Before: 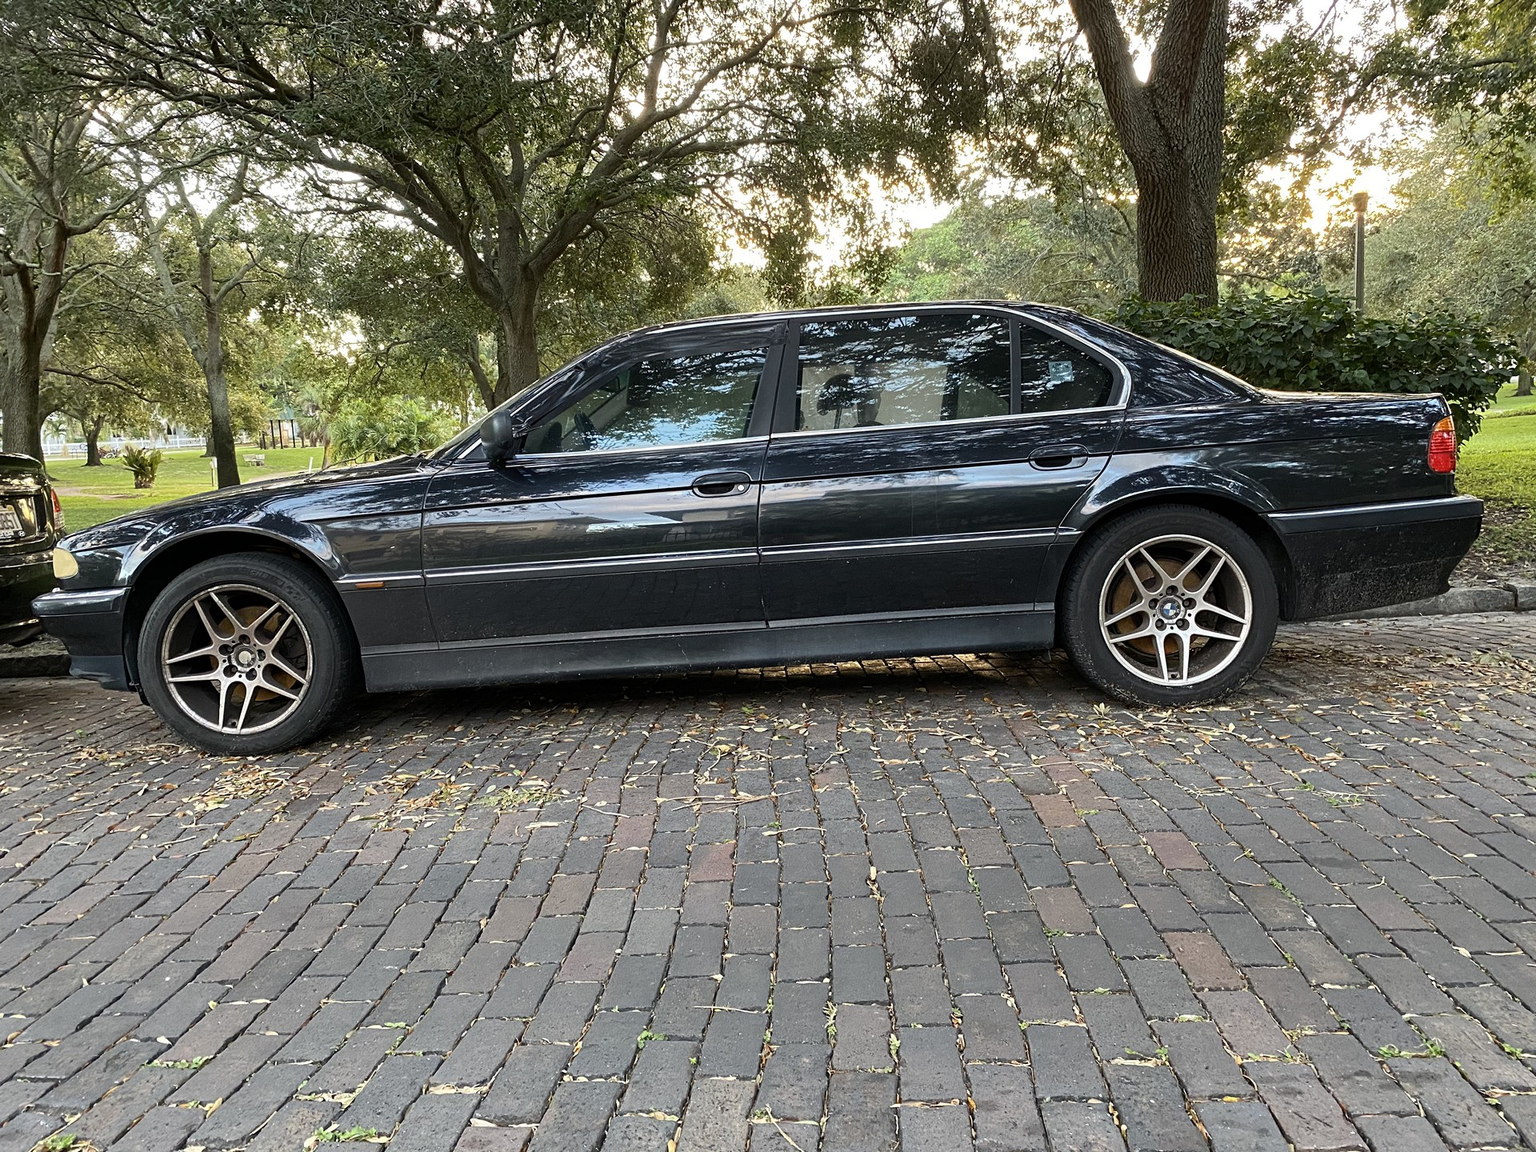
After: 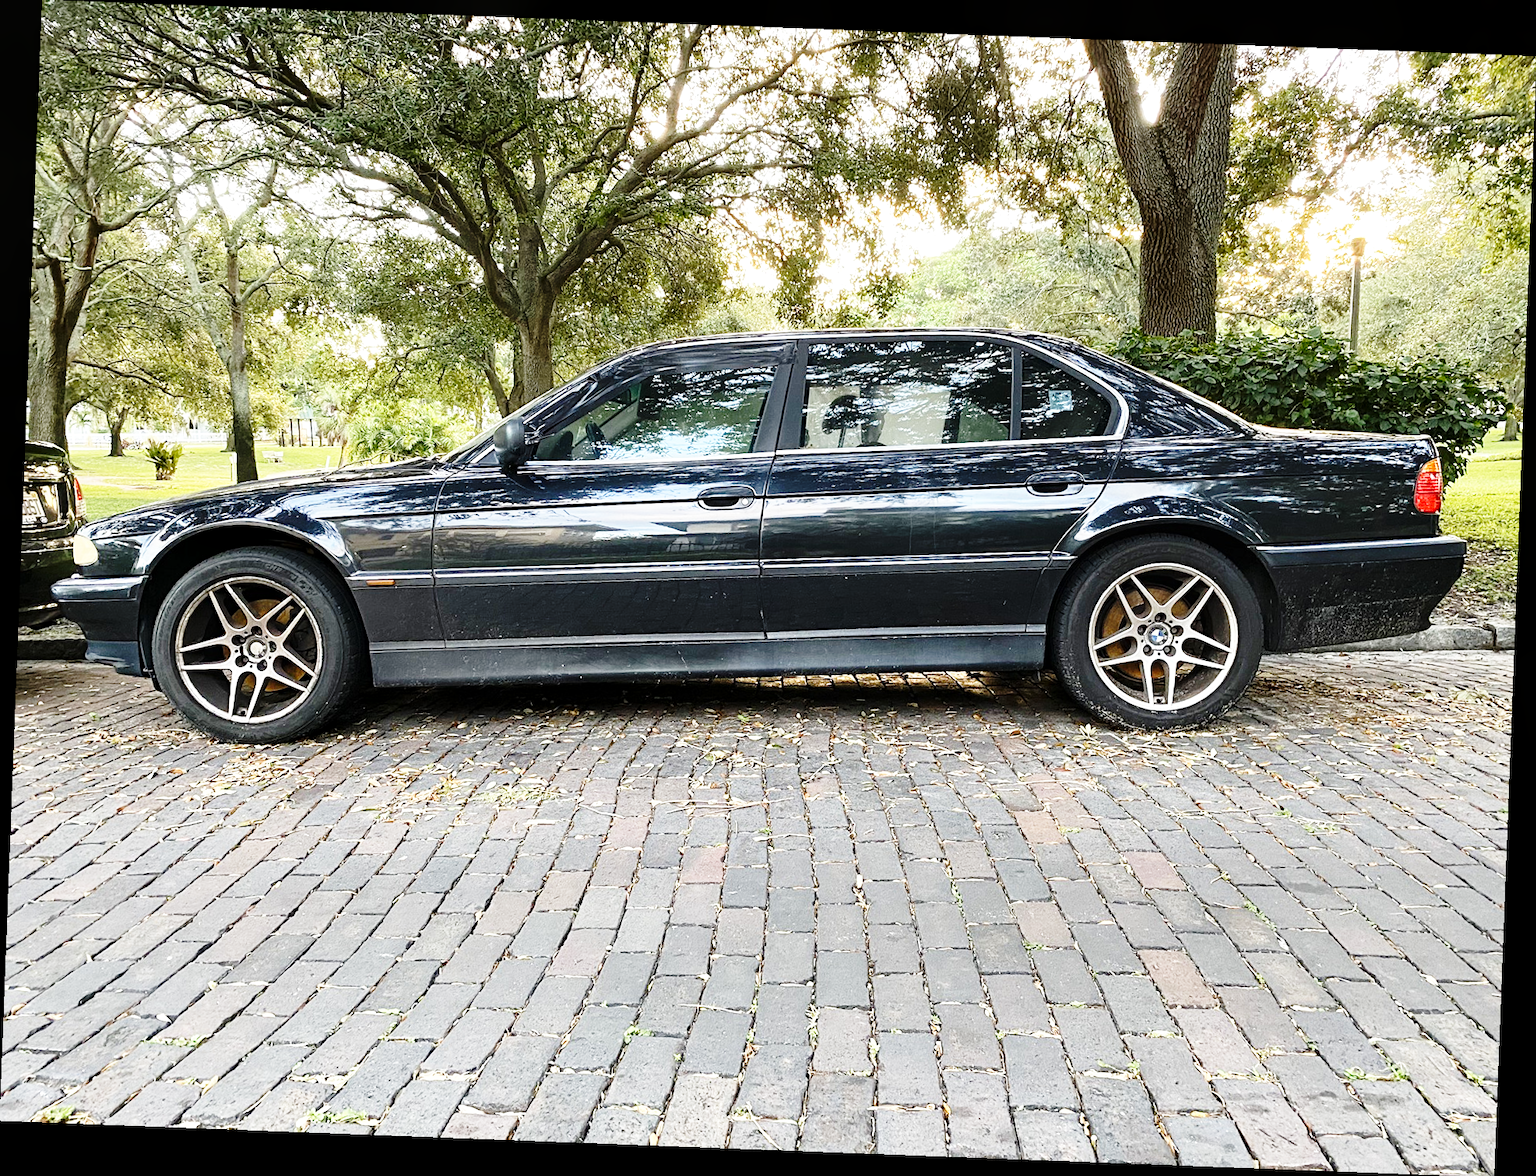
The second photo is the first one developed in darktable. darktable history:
rotate and perspective: rotation 2.17°, automatic cropping off
white balance: emerald 1
base curve: curves: ch0 [(0, 0) (0.028, 0.03) (0.105, 0.232) (0.387, 0.748) (0.754, 0.968) (1, 1)], fusion 1, exposure shift 0.576, preserve colors none
